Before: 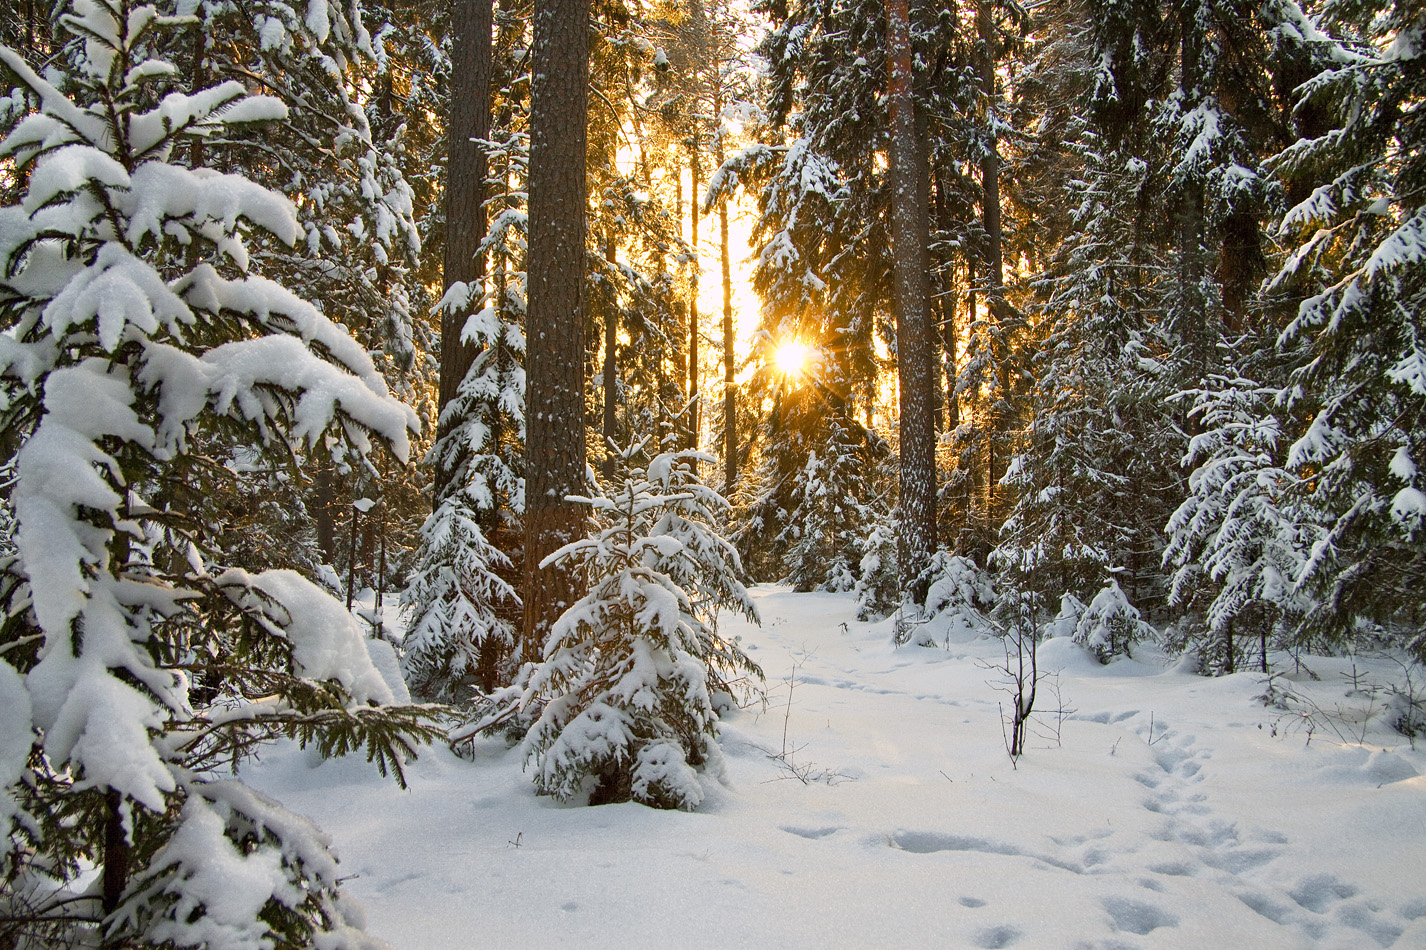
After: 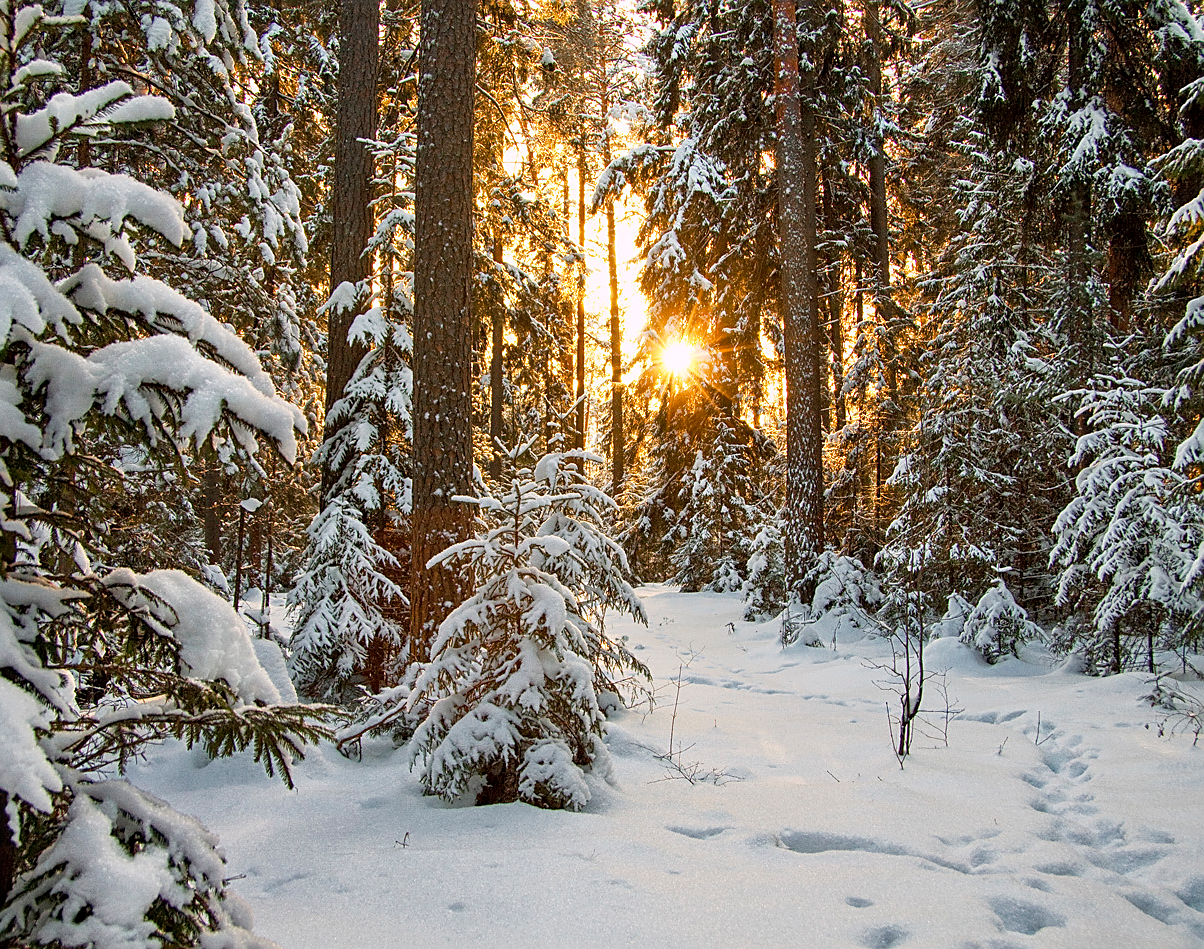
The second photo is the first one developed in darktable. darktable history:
crop: left 7.989%, right 7.529%
local contrast: on, module defaults
sharpen: on, module defaults
